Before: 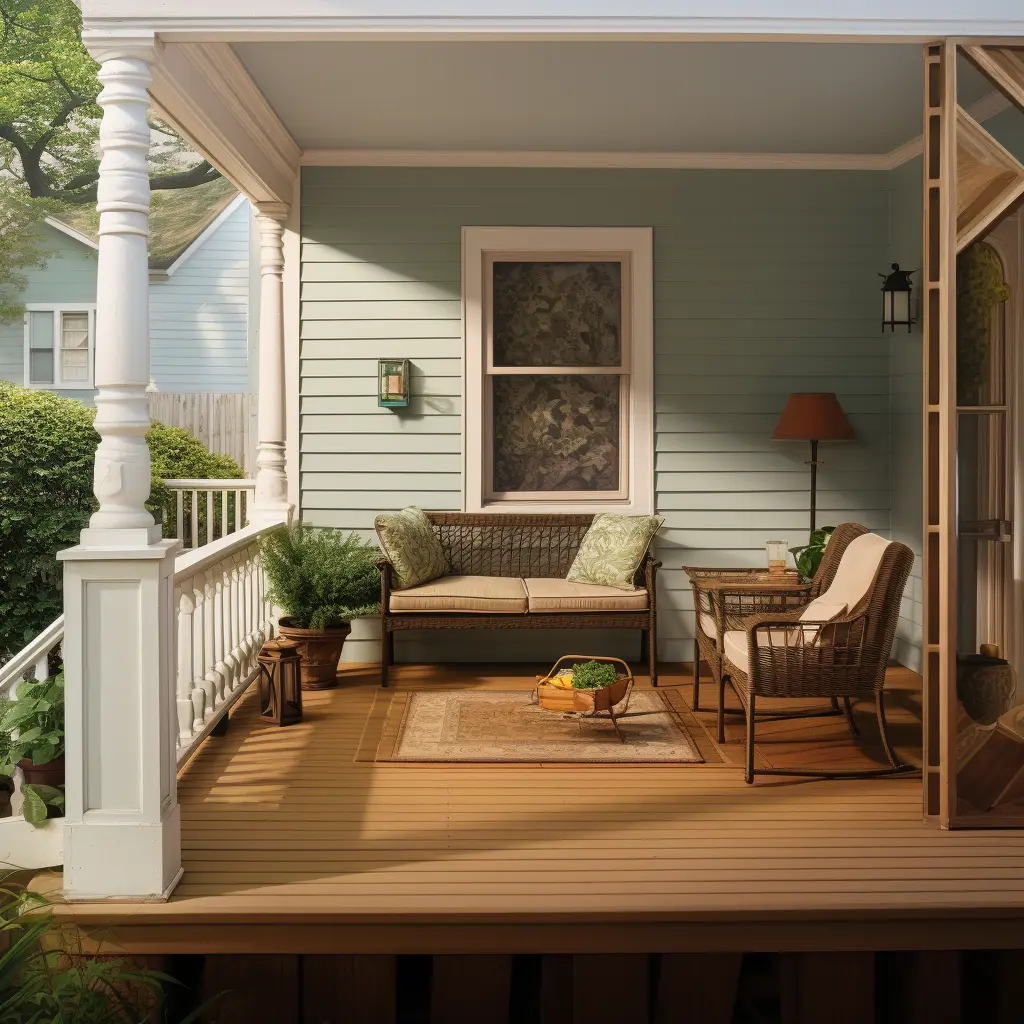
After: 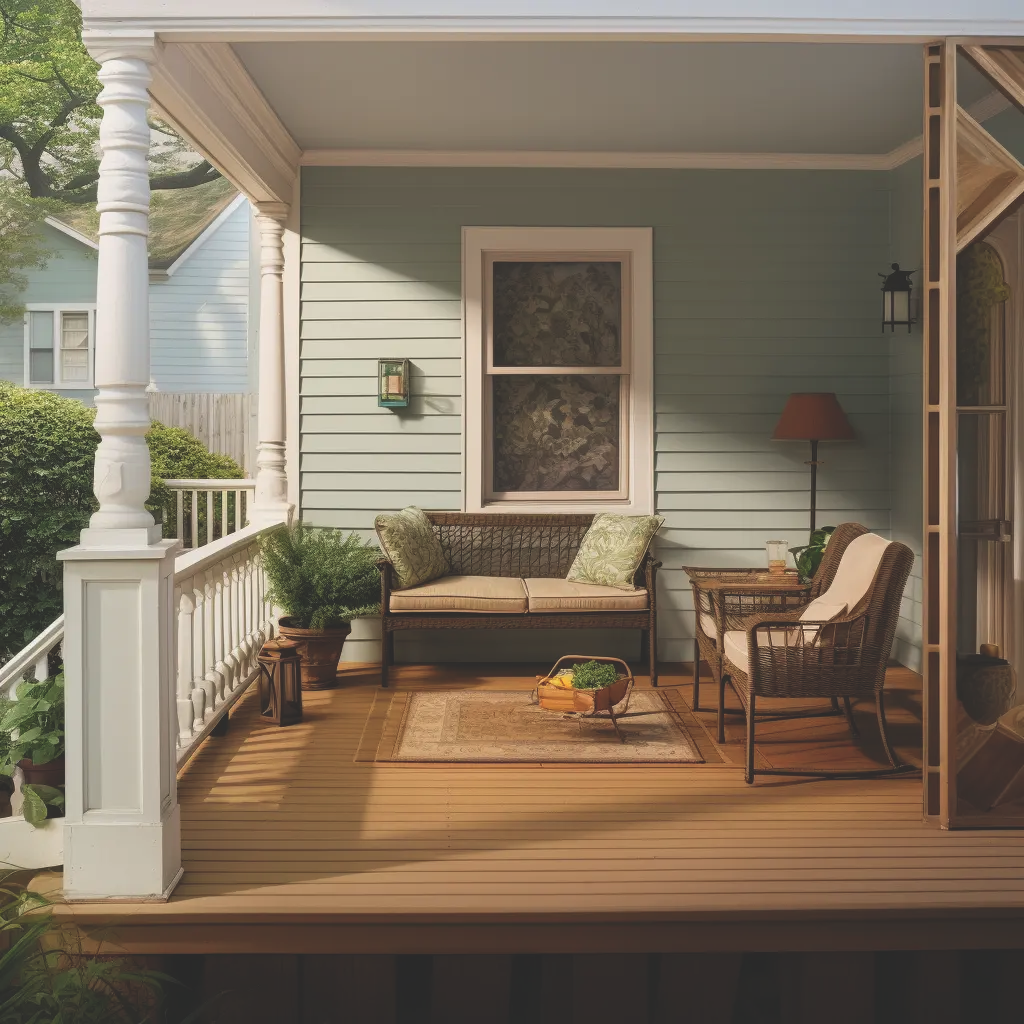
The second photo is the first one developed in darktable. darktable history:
exposure: black level correction -0.024, exposure -0.117 EV, compensate highlight preservation false
